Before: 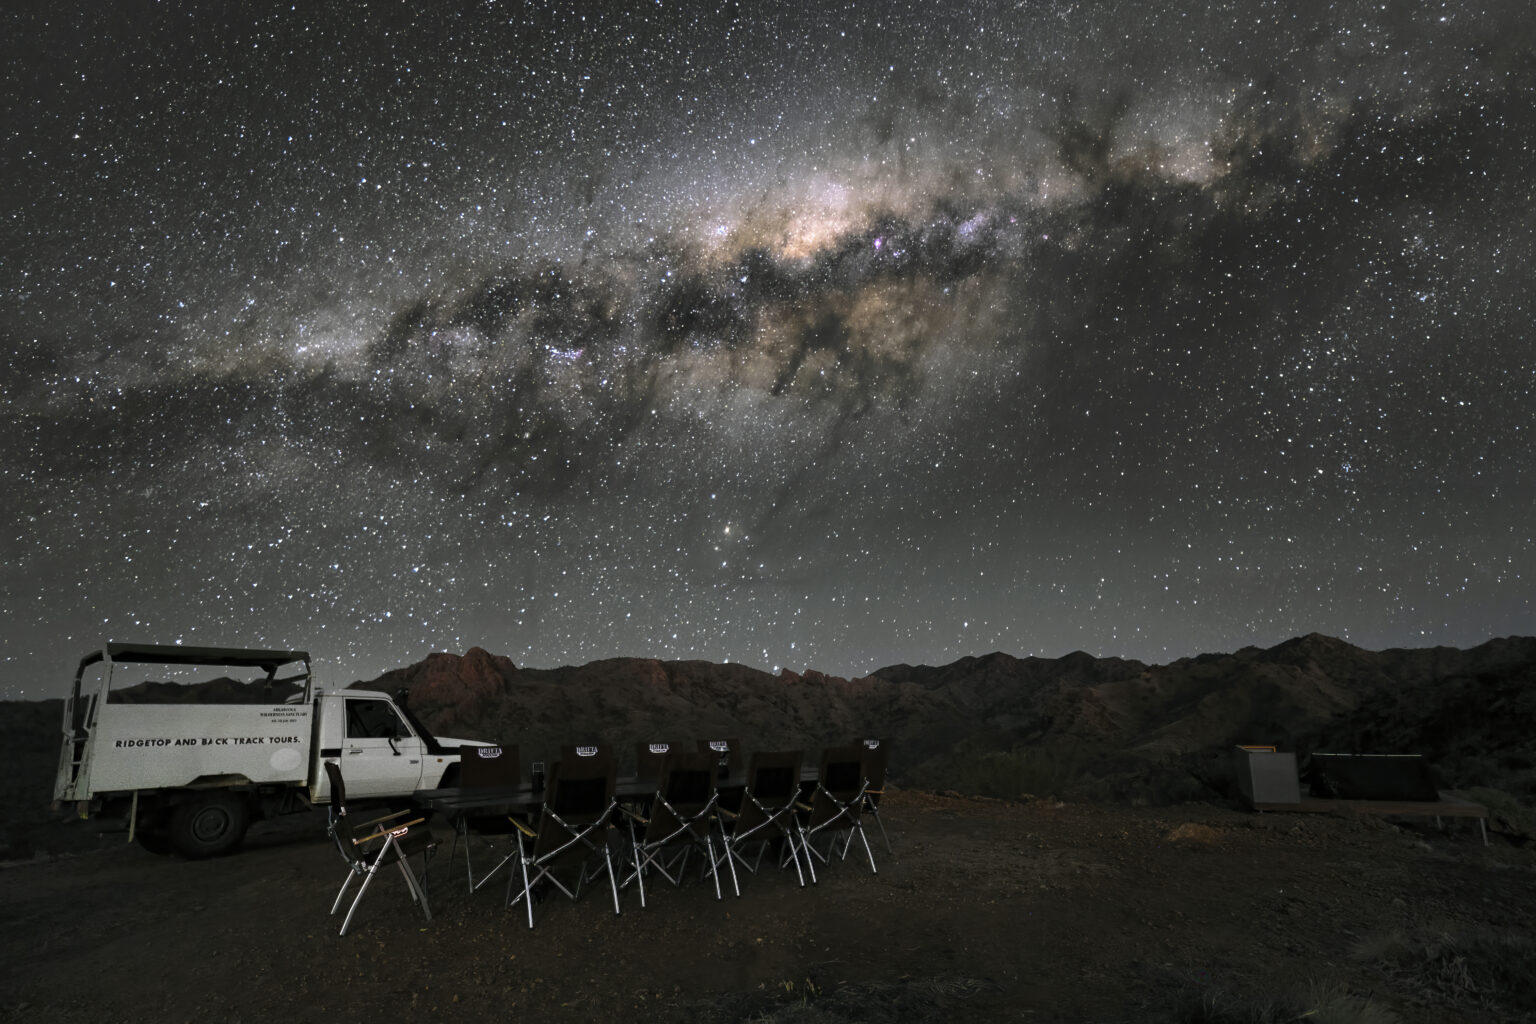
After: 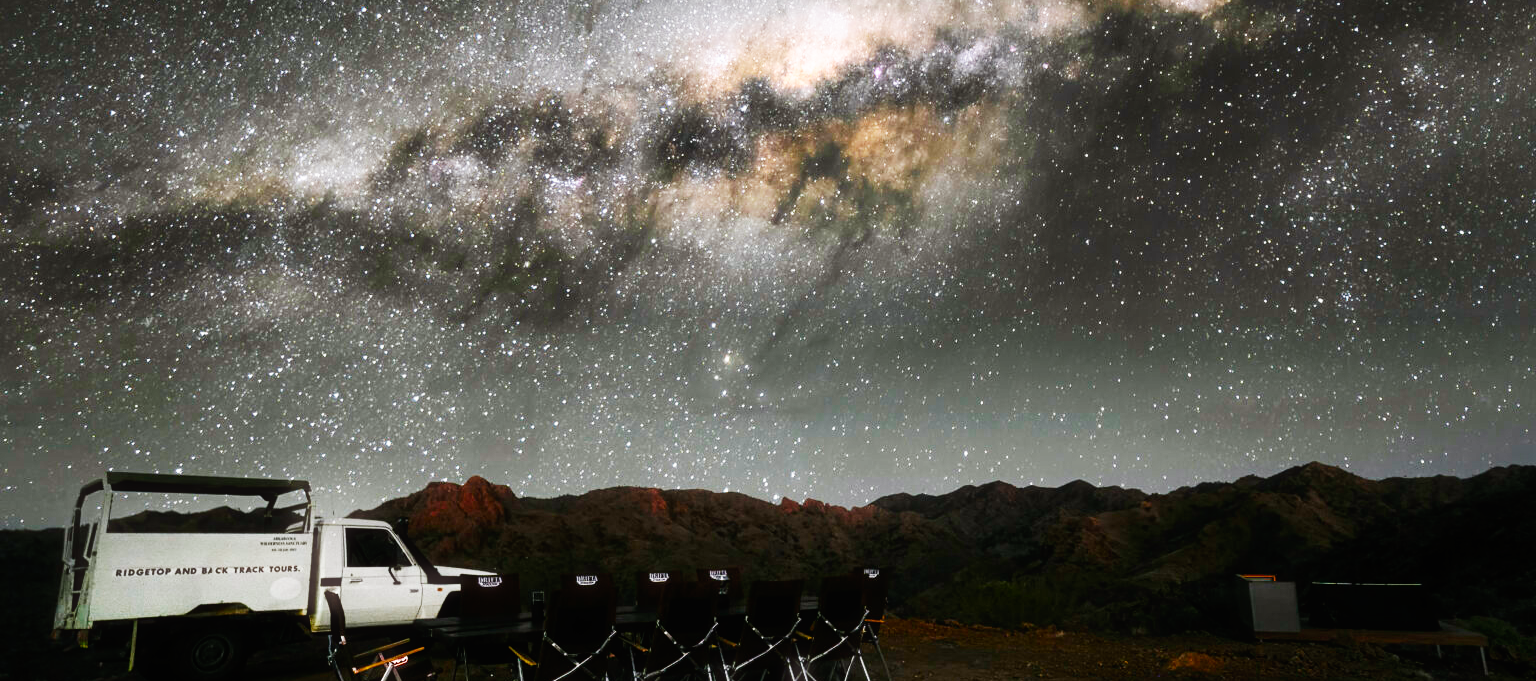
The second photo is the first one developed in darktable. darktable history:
color zones: curves: ch1 [(0.25, 0.61) (0.75, 0.248)]
color balance rgb: perceptual saturation grading › global saturation 20%, perceptual saturation grading › highlights -25%, perceptual saturation grading › shadows 25%
exposure: black level correction 0, compensate exposure bias true, compensate highlight preservation false
haze removal: strength -0.09, adaptive false
contrast equalizer: y [[0.5, 0.488, 0.462, 0.461, 0.491, 0.5], [0.5 ×6], [0.5 ×6], [0 ×6], [0 ×6]]
base curve: curves: ch0 [(0, 0) (0.007, 0.004) (0.027, 0.03) (0.046, 0.07) (0.207, 0.54) (0.442, 0.872) (0.673, 0.972) (1, 1)], preserve colors none
crop: top 16.727%, bottom 16.727%
white balance: emerald 1
